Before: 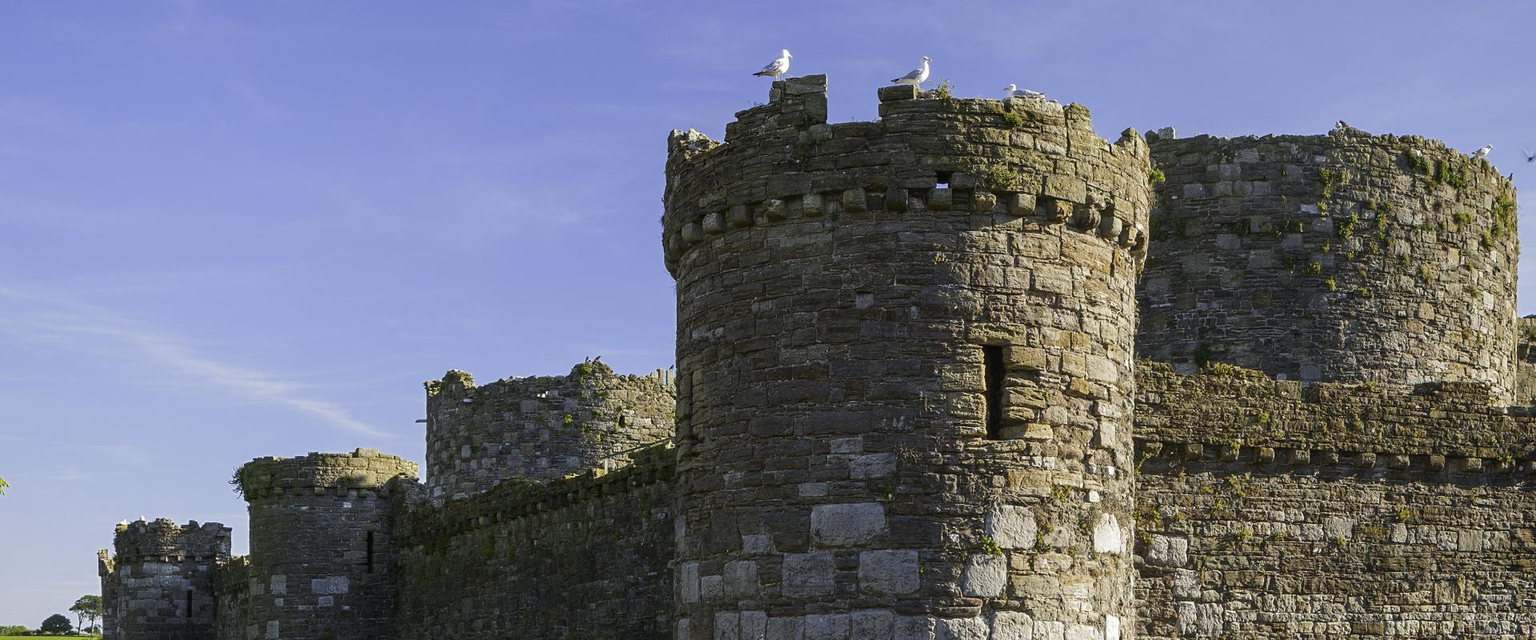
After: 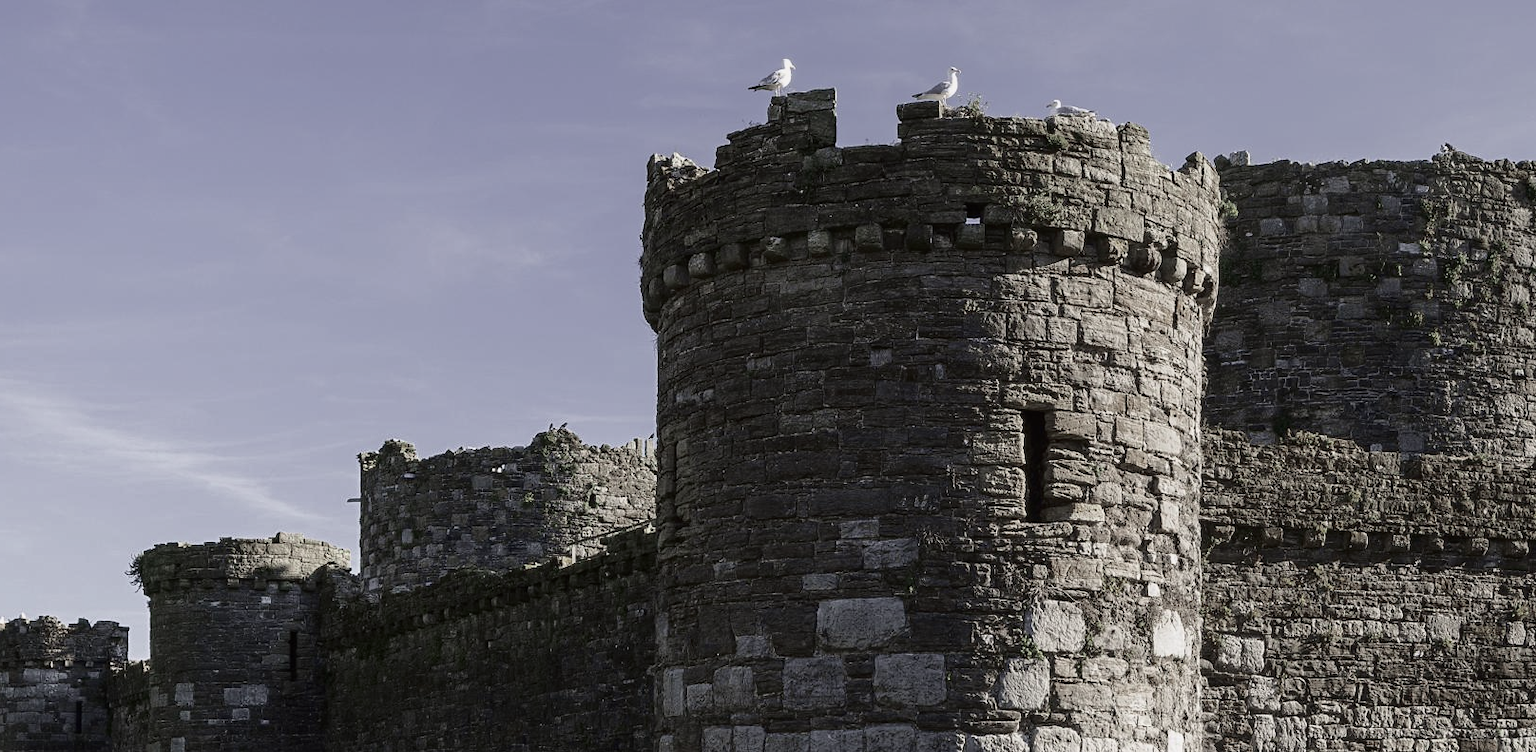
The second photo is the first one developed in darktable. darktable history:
tone curve: curves: ch0 [(0, 0) (0.139, 0.081) (0.304, 0.259) (0.502, 0.505) (0.683, 0.676) (0.761, 0.773) (0.858, 0.858) (0.987, 0.945)]; ch1 [(0, 0) (0.172, 0.123) (0.304, 0.288) (0.414, 0.44) (0.472, 0.473) (0.502, 0.508) (0.54, 0.543) (0.583, 0.601) (0.638, 0.654) (0.741, 0.783) (1, 1)]; ch2 [(0, 0) (0.411, 0.424) (0.485, 0.476) (0.502, 0.502) (0.557, 0.54) (0.631, 0.576) (1, 1)], color space Lab, independent channels, preserve colors none
color correction: saturation 0.5
crop: left 8.026%, right 7.374%
